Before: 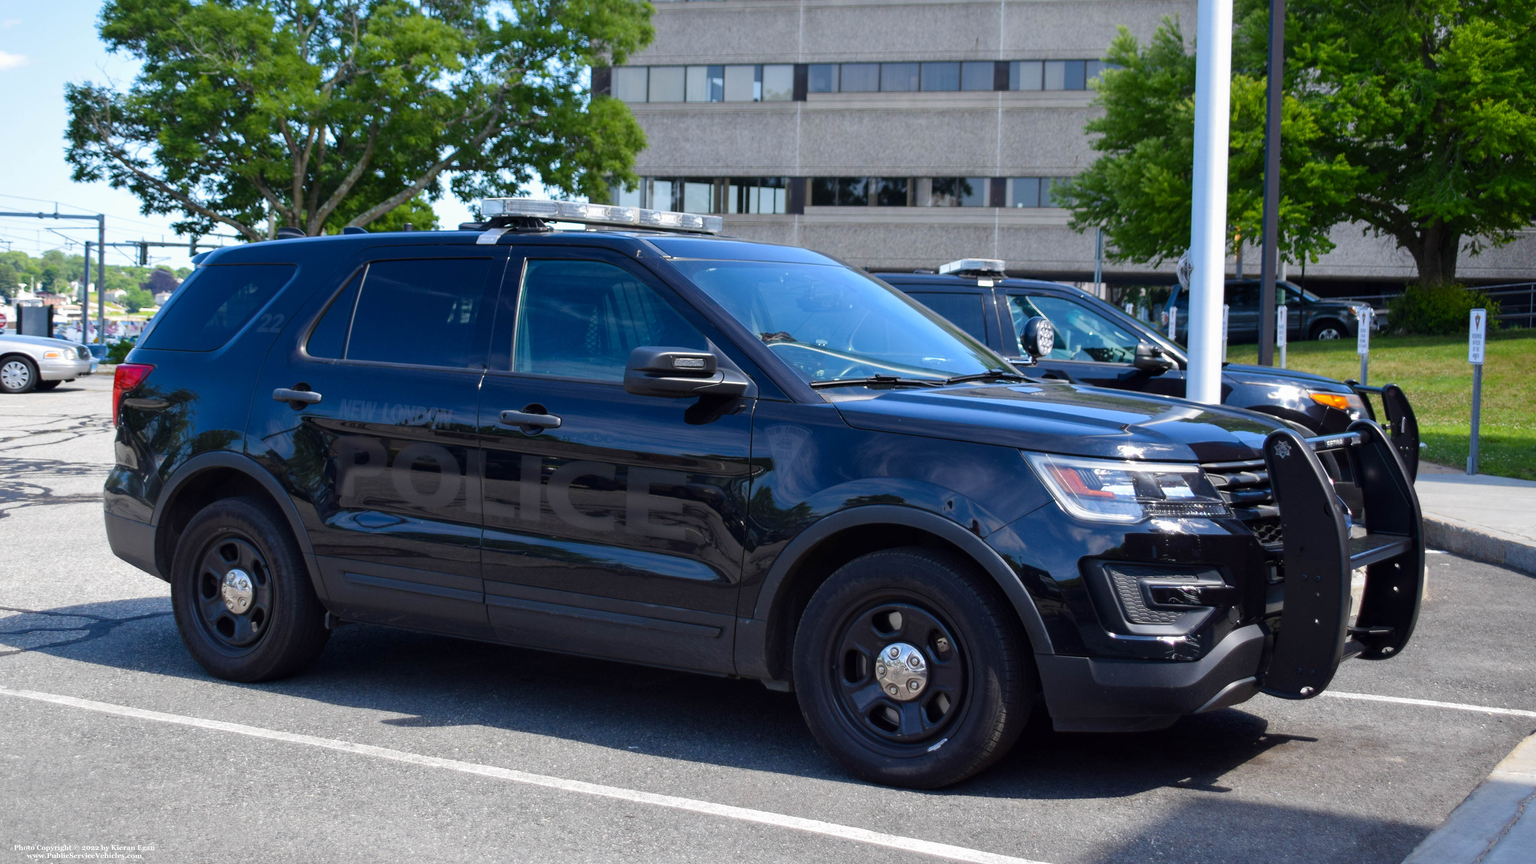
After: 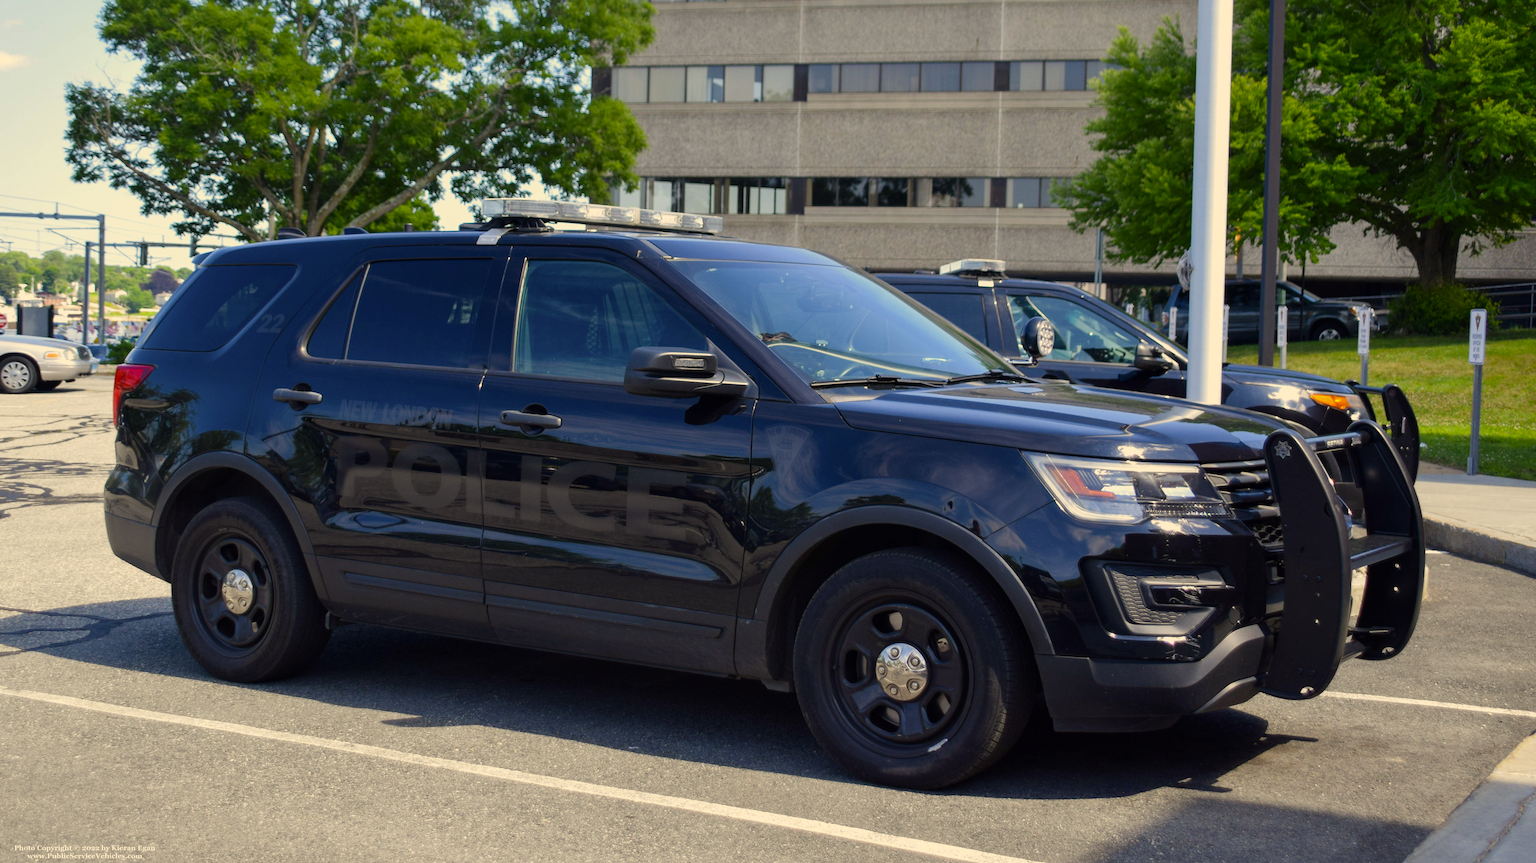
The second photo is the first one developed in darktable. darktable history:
color correction: highlights a* 2.72, highlights b* 22.8
exposure: exposure -0.177 EV, compensate highlight preservation false
